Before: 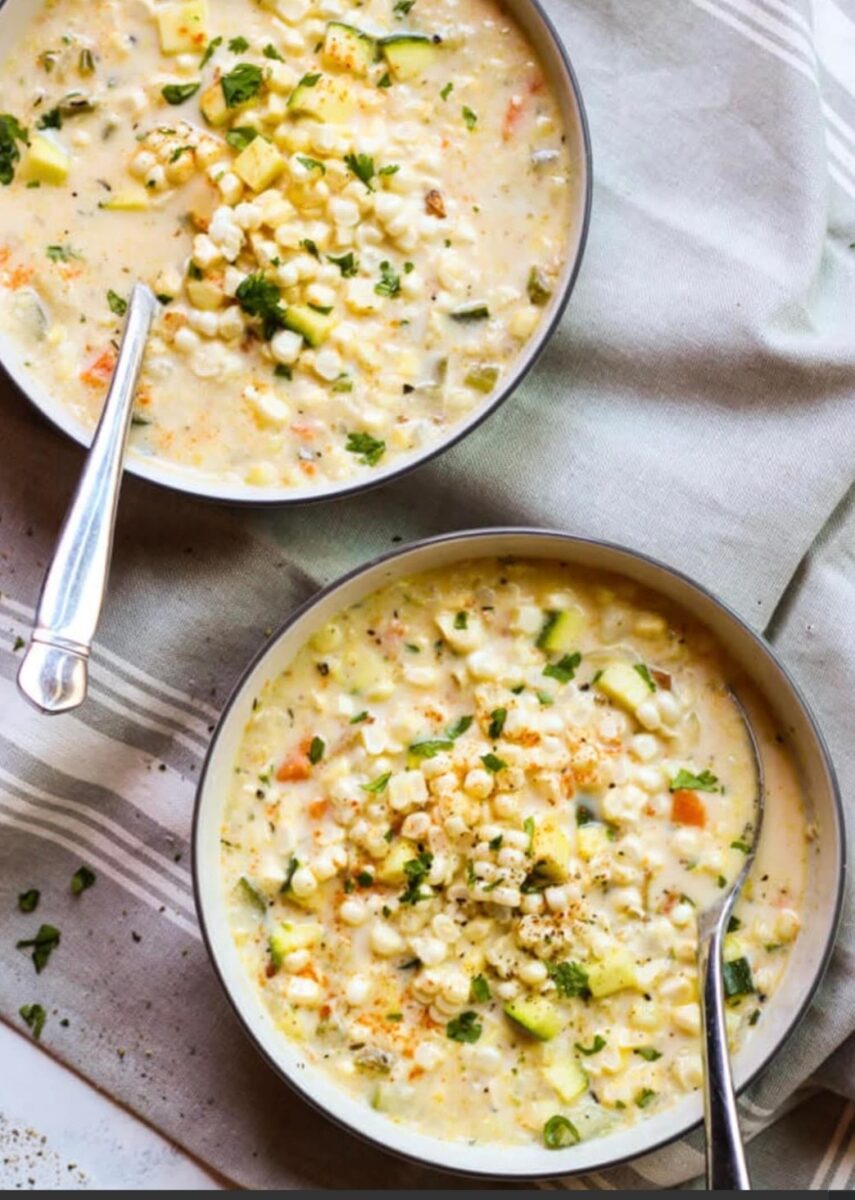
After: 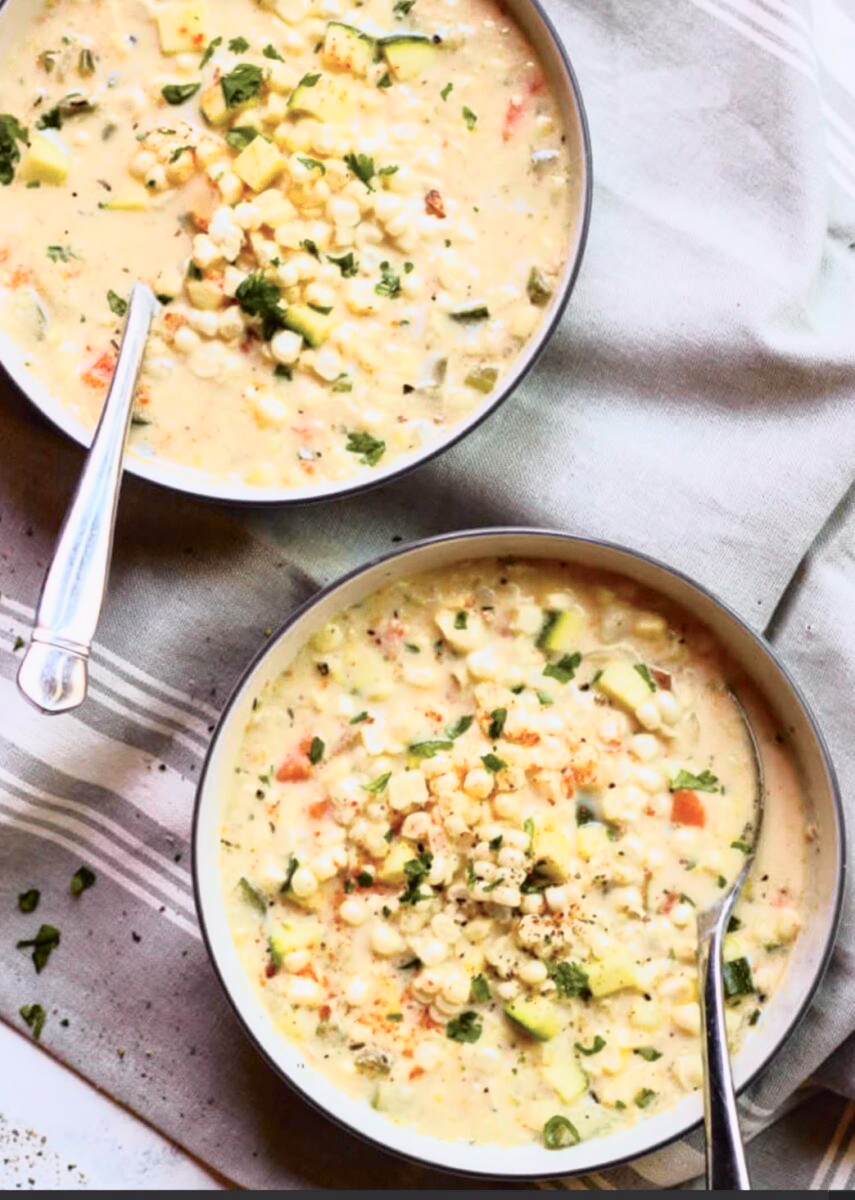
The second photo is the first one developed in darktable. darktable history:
tone curve: curves: ch0 [(0, 0) (0.105, 0.08) (0.195, 0.18) (0.283, 0.288) (0.384, 0.419) (0.485, 0.531) (0.638, 0.69) (0.795, 0.879) (1, 0.977)]; ch1 [(0, 0) (0.161, 0.092) (0.35, 0.33) (0.379, 0.401) (0.456, 0.469) (0.498, 0.503) (0.531, 0.537) (0.596, 0.621) (0.635, 0.655) (1, 1)]; ch2 [(0, 0) (0.371, 0.362) (0.437, 0.437) (0.483, 0.484) (0.53, 0.515) (0.56, 0.58) (0.622, 0.606) (1, 1)], color space Lab, independent channels, preserve colors none
